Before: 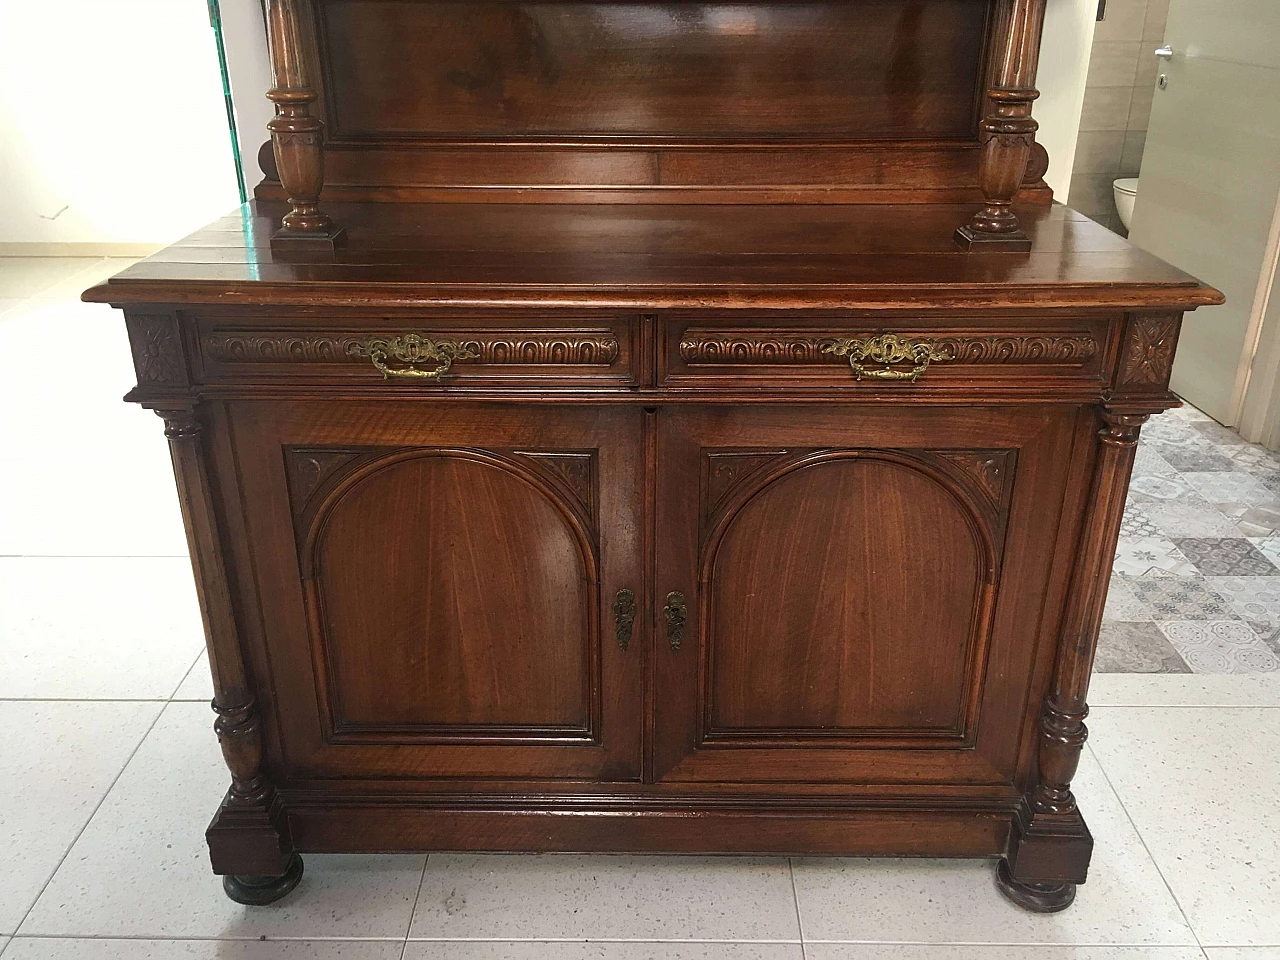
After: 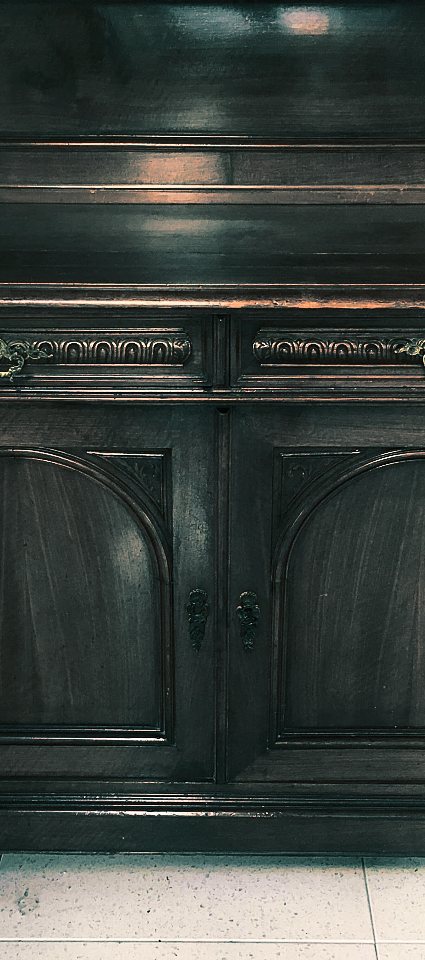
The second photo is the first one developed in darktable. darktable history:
white balance: emerald 1
crop: left 33.36%, right 33.36%
contrast brightness saturation: contrast 0.4, brightness 0.1, saturation 0.21
split-toning: shadows › hue 186.43°, highlights › hue 49.29°, compress 30.29%
